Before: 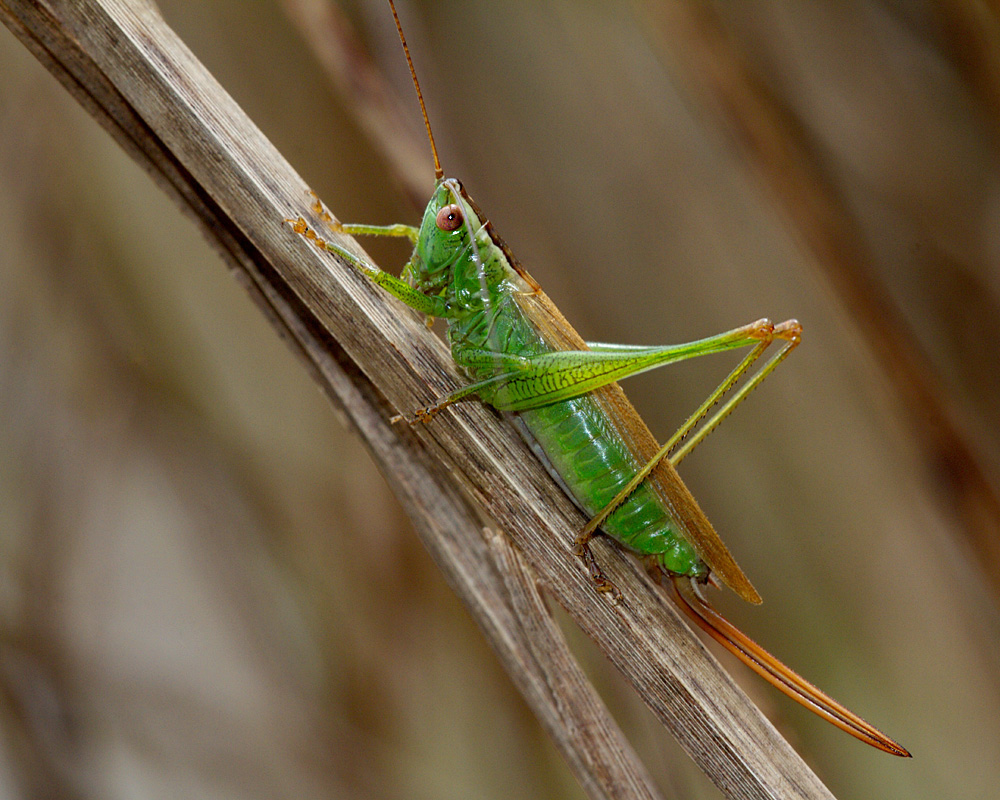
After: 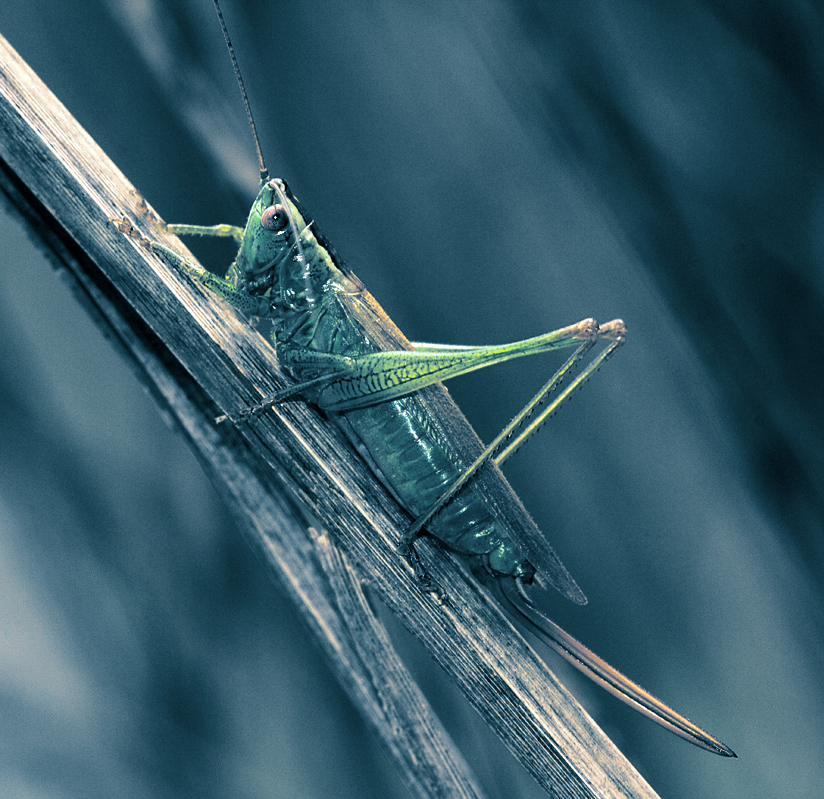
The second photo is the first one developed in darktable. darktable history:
crop: left 17.582%, bottom 0.031%
split-toning: shadows › hue 212.4°, balance -70
tone equalizer: -8 EV -0.75 EV, -7 EV -0.7 EV, -6 EV -0.6 EV, -5 EV -0.4 EV, -3 EV 0.4 EV, -2 EV 0.6 EV, -1 EV 0.7 EV, +0 EV 0.75 EV, edges refinement/feathering 500, mask exposure compensation -1.57 EV, preserve details no
